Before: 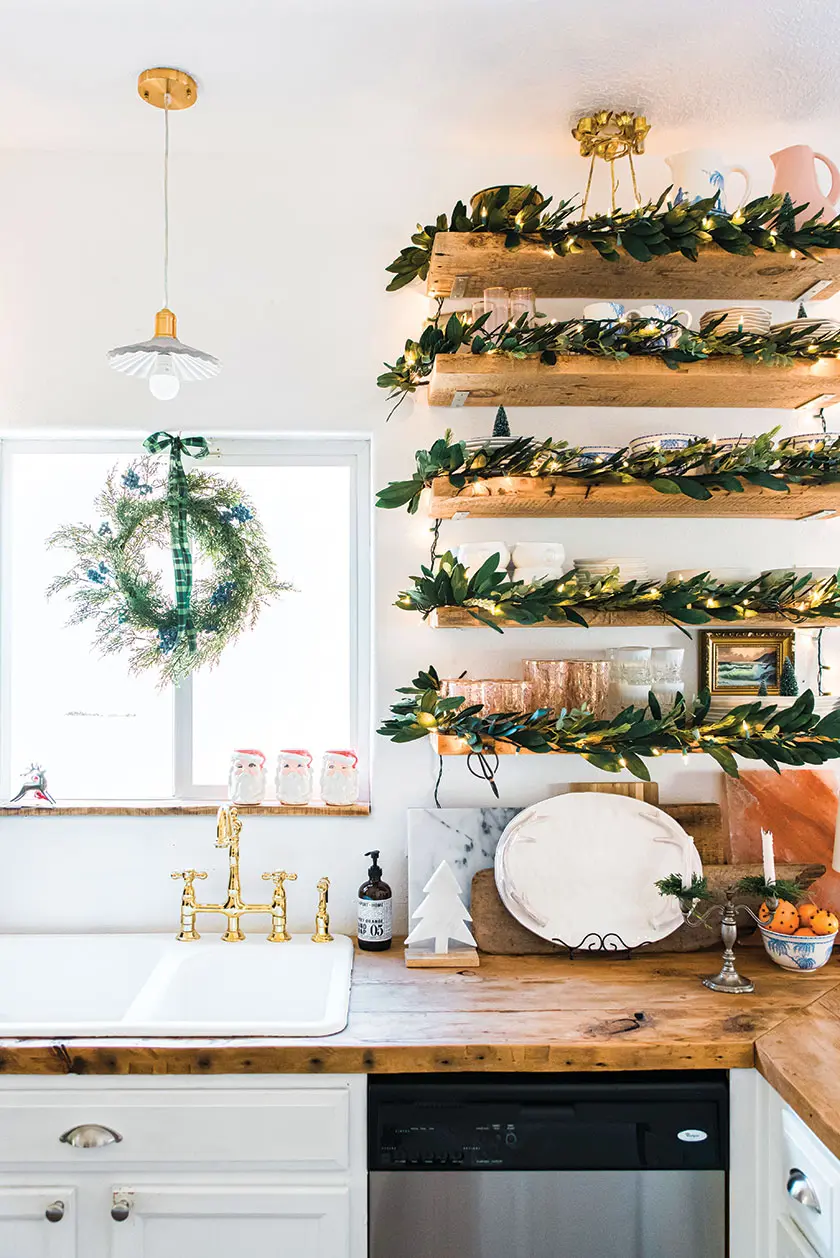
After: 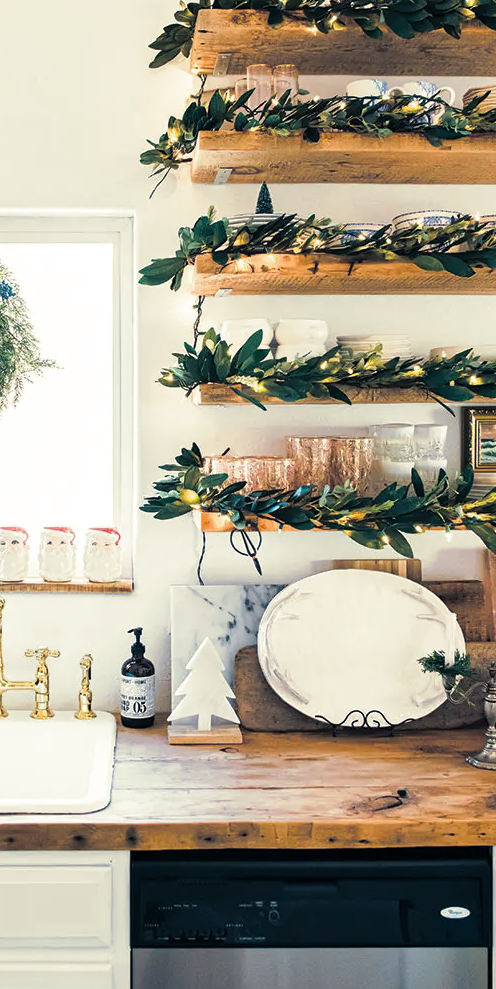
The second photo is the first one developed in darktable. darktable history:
crop and rotate: left 28.256%, top 17.734%, right 12.656%, bottom 3.573%
split-toning: shadows › hue 216°, shadows › saturation 1, highlights › hue 57.6°, balance -33.4
